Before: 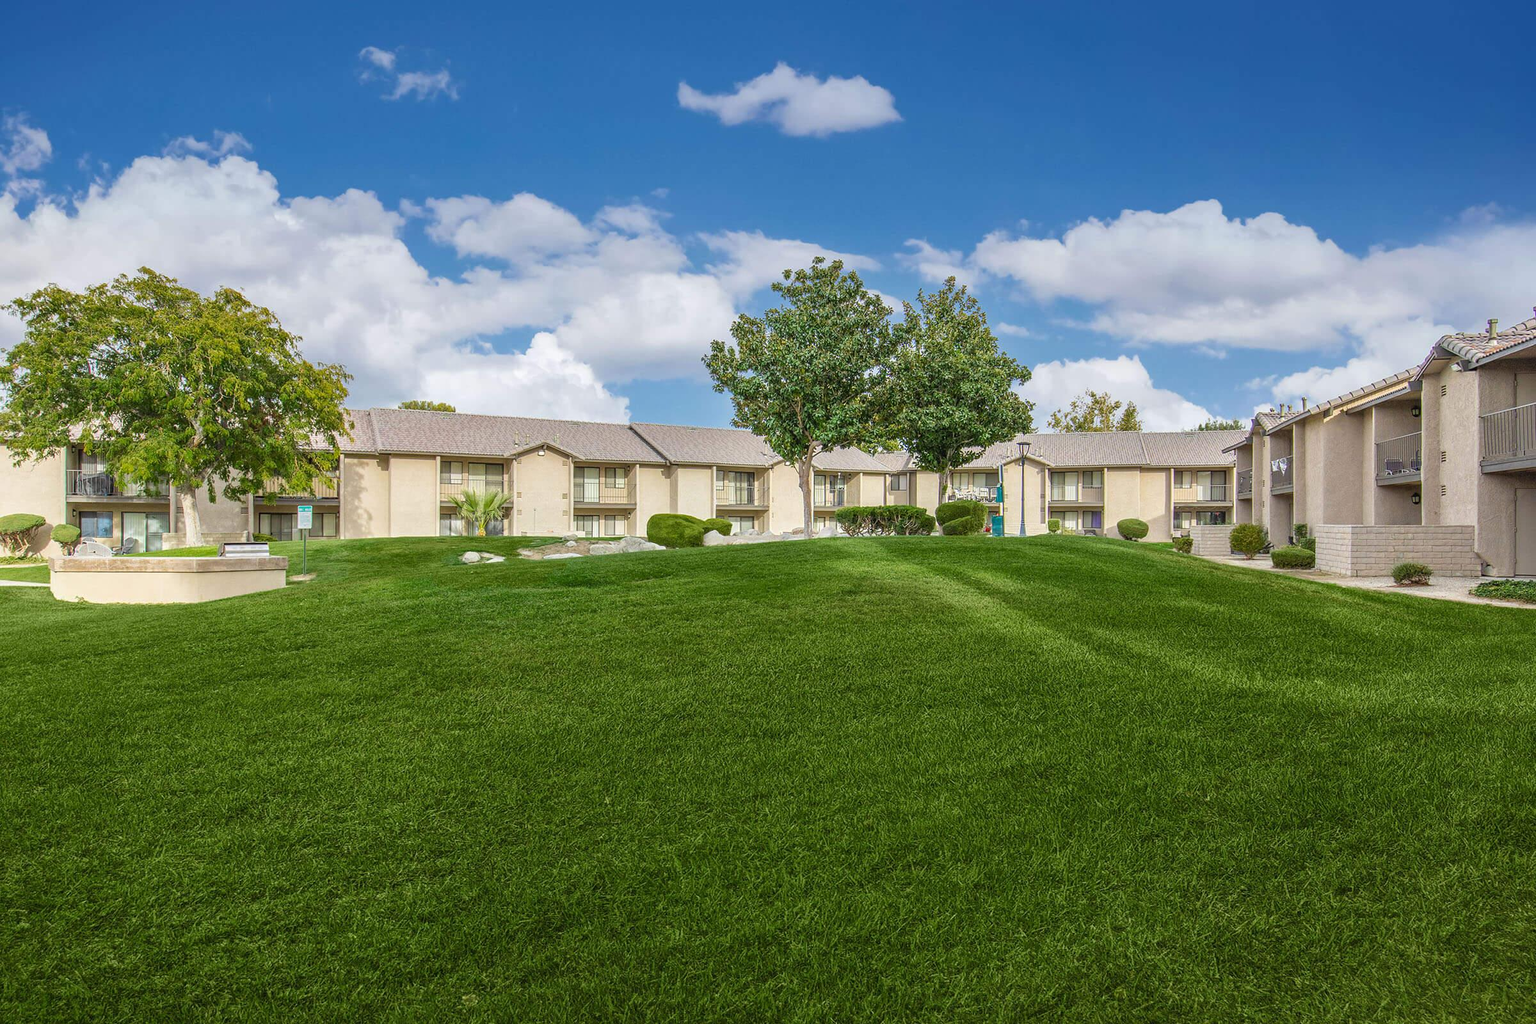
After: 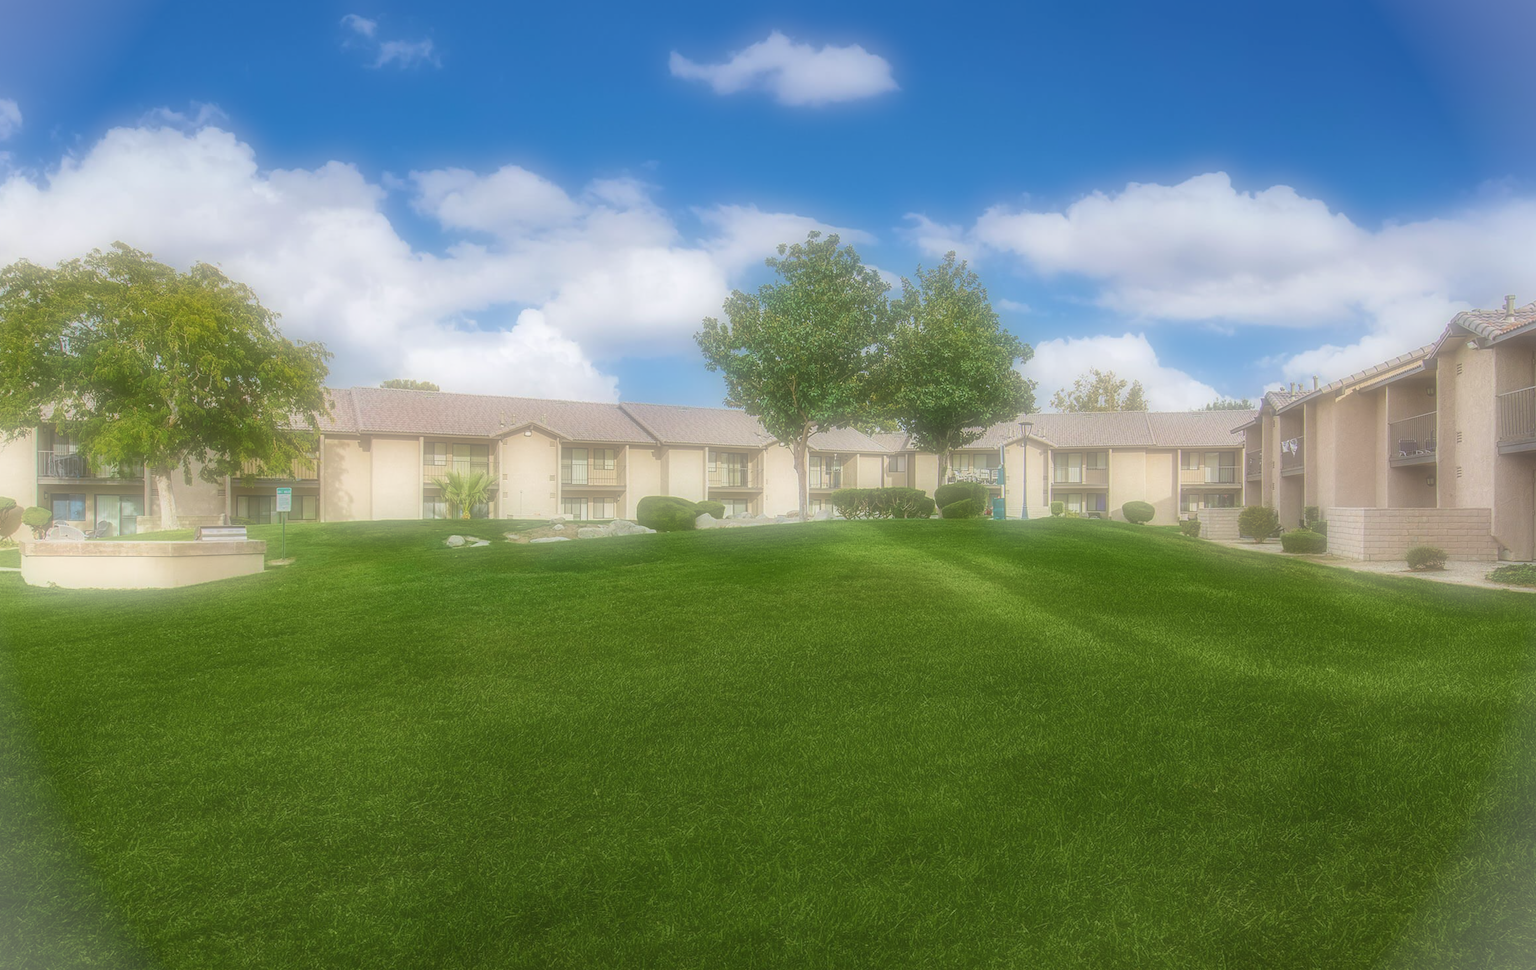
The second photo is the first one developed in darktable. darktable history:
vignetting: fall-off start 100%, brightness 0.3, saturation 0
soften: on, module defaults
velvia: on, module defaults
crop: left 1.964%, top 3.251%, right 1.122%, bottom 4.933%
